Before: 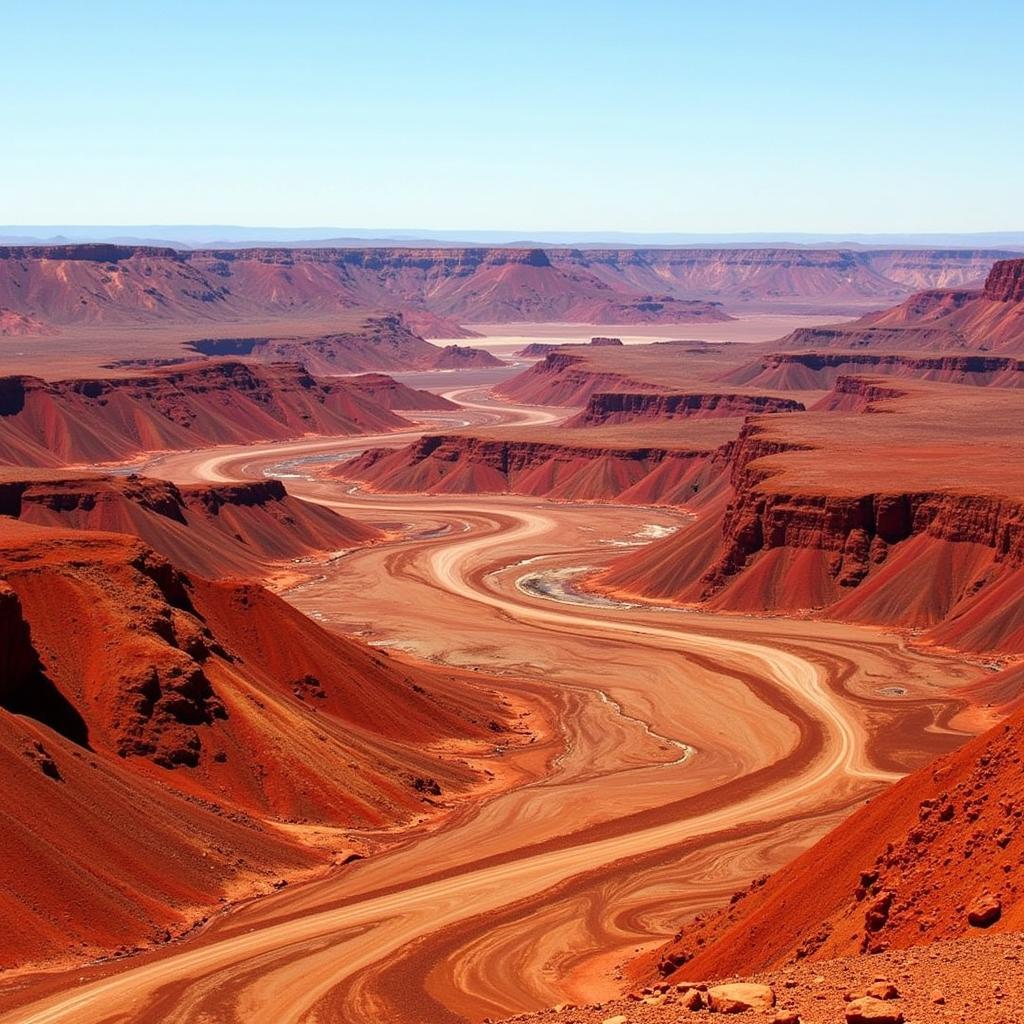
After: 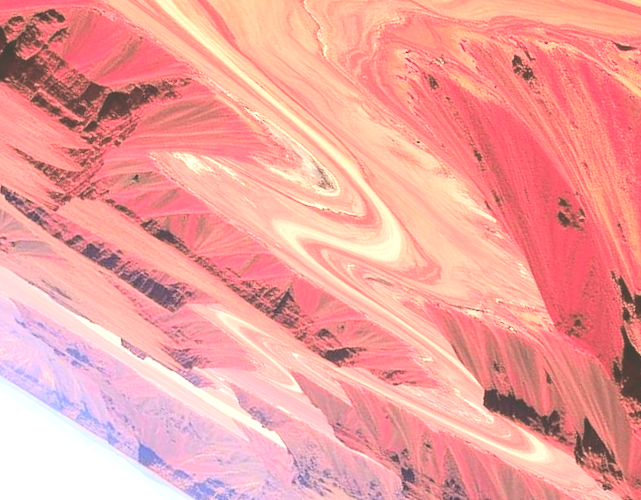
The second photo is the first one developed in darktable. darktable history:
tone curve: curves: ch0 [(0, 0) (0.049, 0.01) (0.154, 0.081) (0.491, 0.56) (0.739, 0.794) (0.992, 0.937)]; ch1 [(0, 0) (0.172, 0.123) (0.317, 0.272) (0.401, 0.422) (0.499, 0.497) (0.531, 0.54) (0.615, 0.603) (0.741, 0.783) (1, 1)]; ch2 [(0, 0) (0.411, 0.424) (0.462, 0.483) (0.544, 0.56) (0.686, 0.638) (1, 1)], color space Lab, independent channels, preserve colors none
crop and rotate: angle 147.78°, left 9.133%, top 15.626%, right 4.506%, bottom 16.916%
exposure: black level correction -0.023, exposure 1.394 EV, compensate exposure bias true, compensate highlight preservation false
